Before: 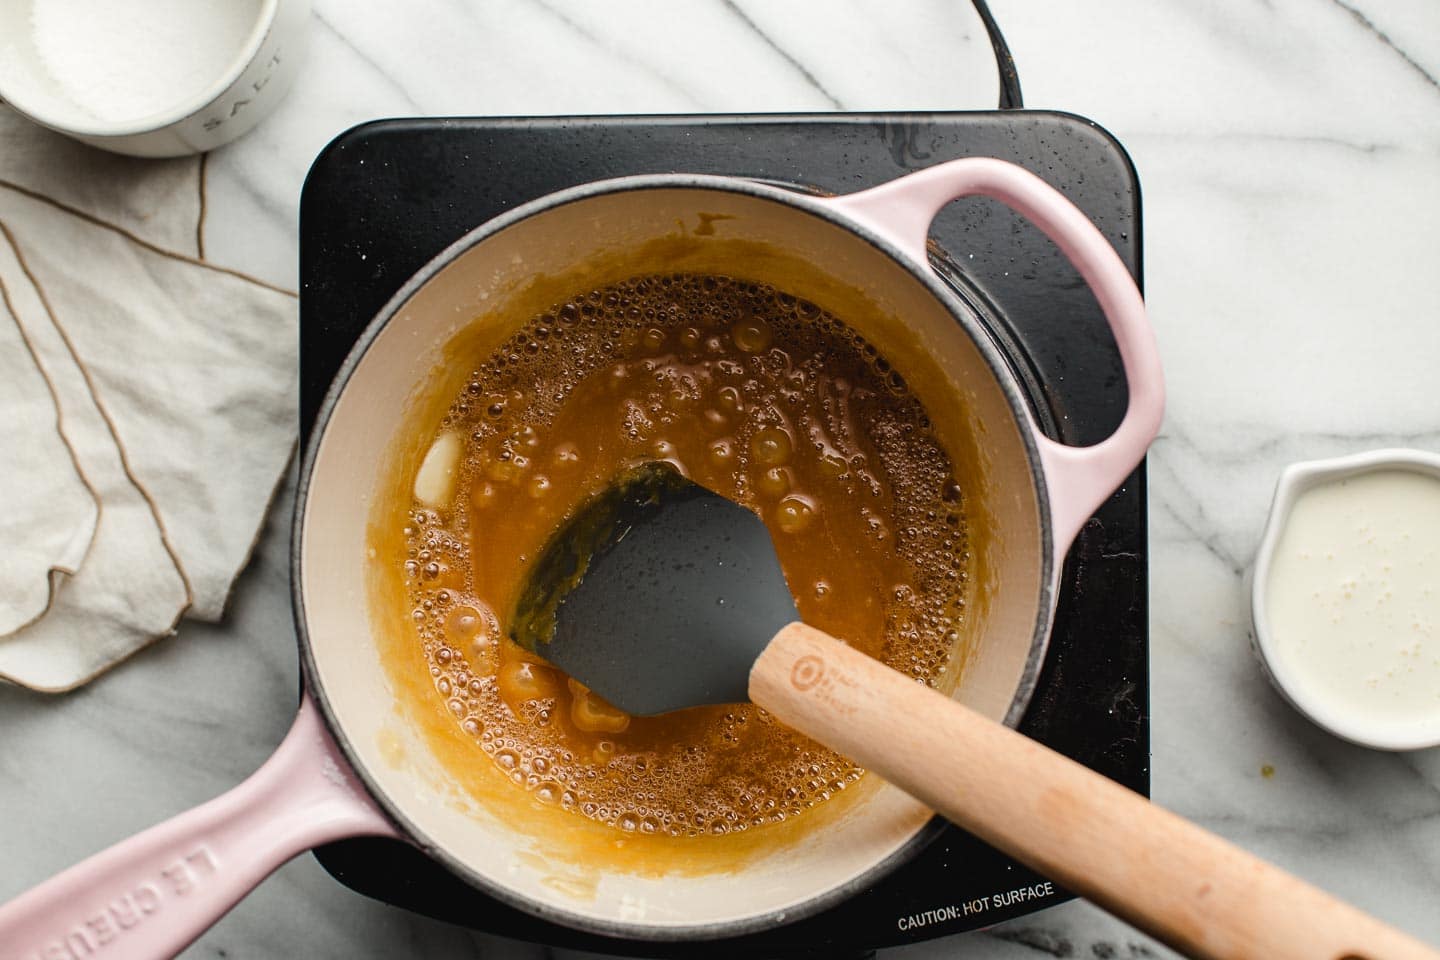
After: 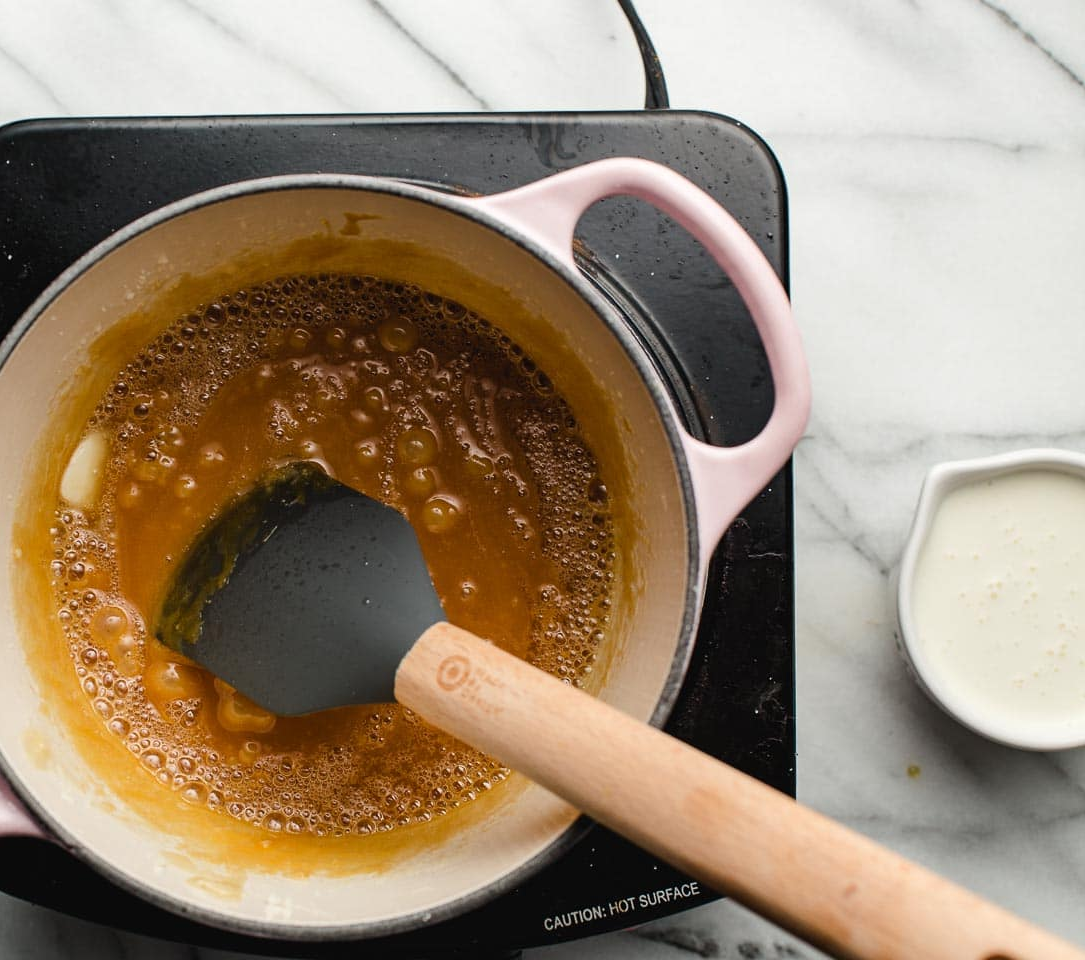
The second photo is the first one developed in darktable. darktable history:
crop and rotate: left 24.622%
